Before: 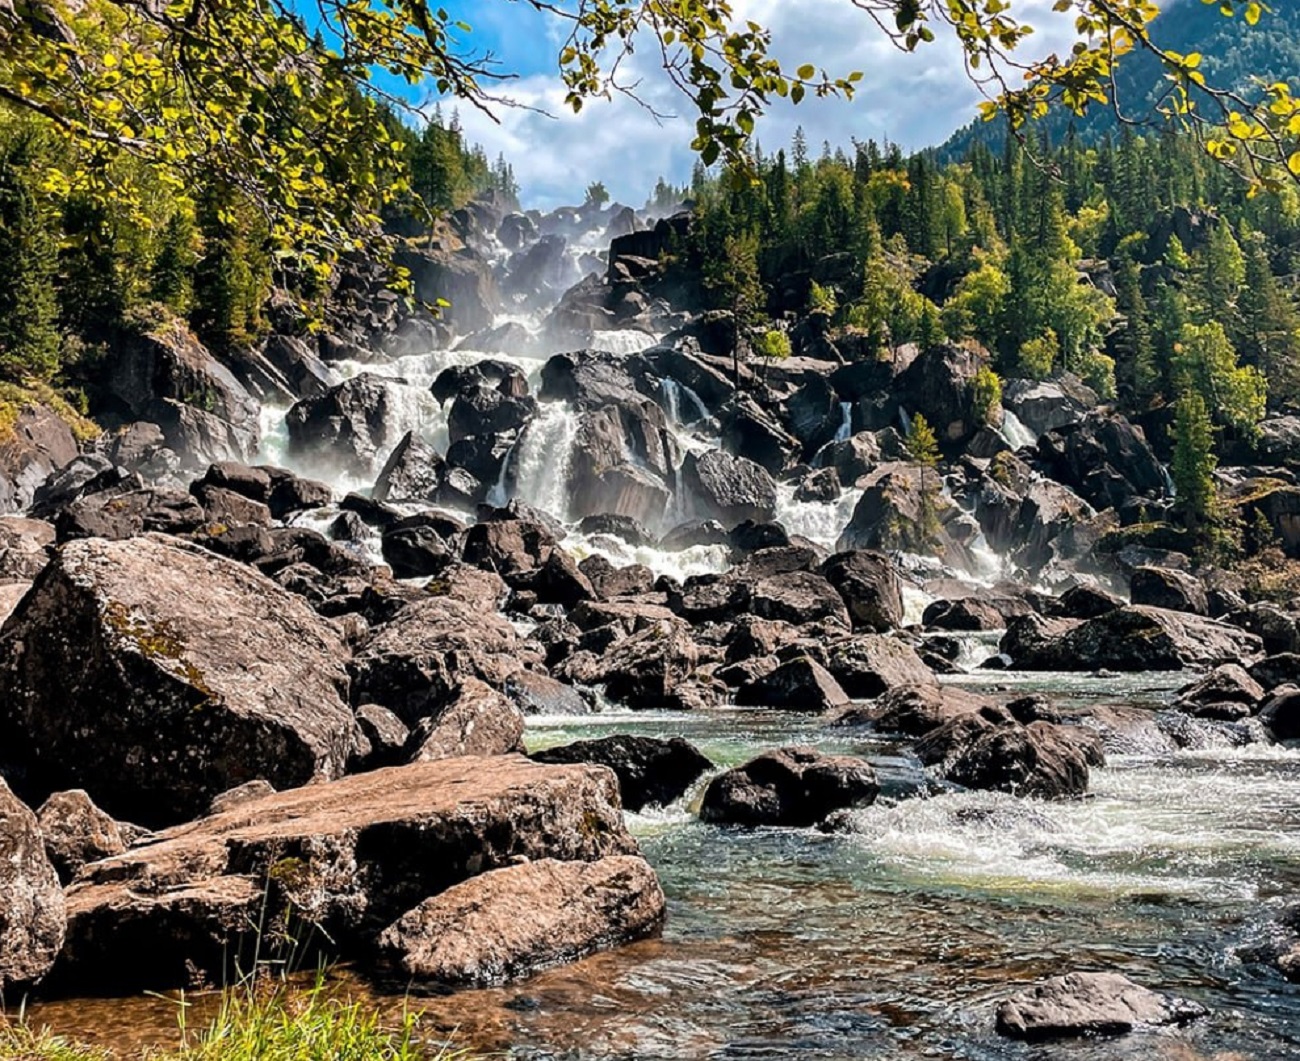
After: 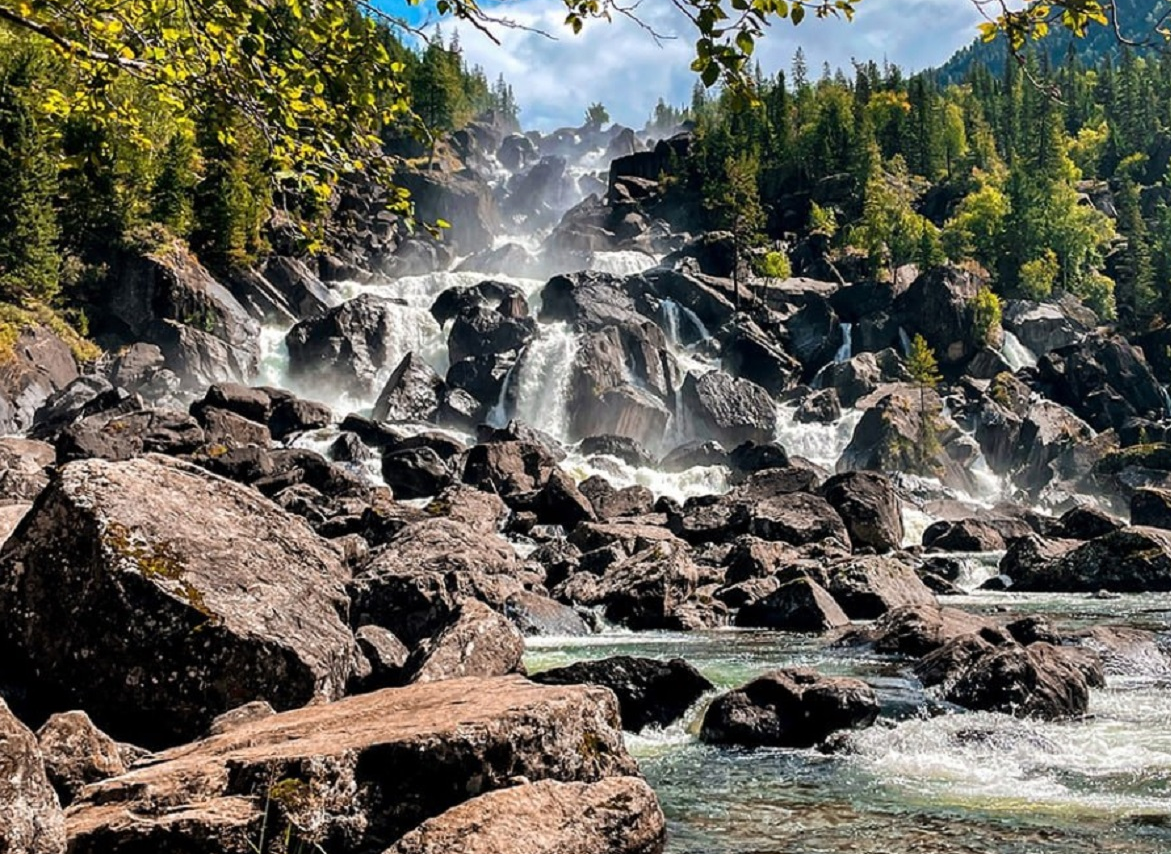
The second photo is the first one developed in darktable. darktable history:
crop: top 7.511%, right 9.881%, bottom 11.961%
